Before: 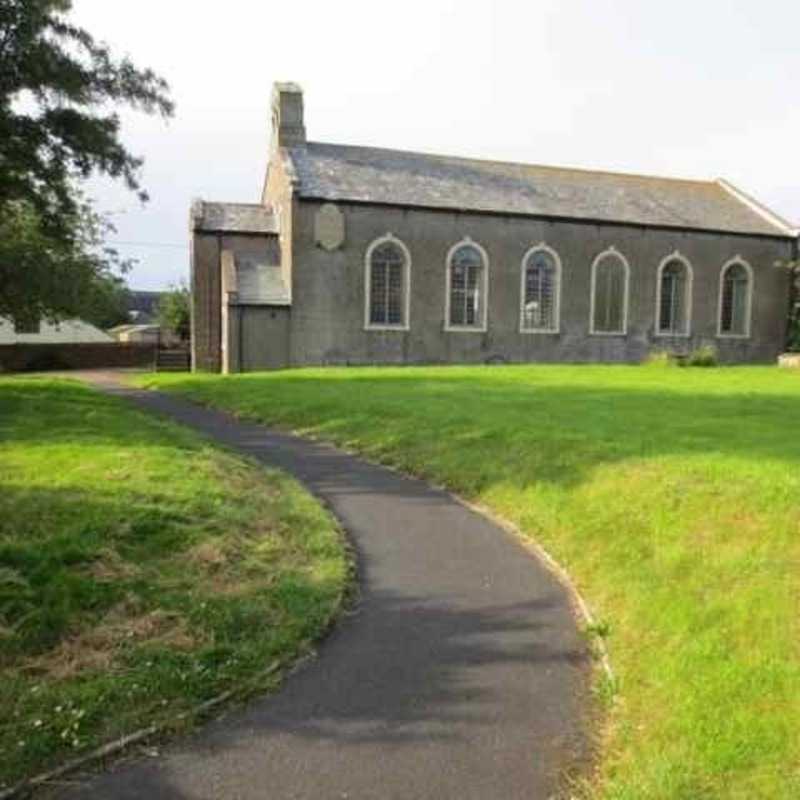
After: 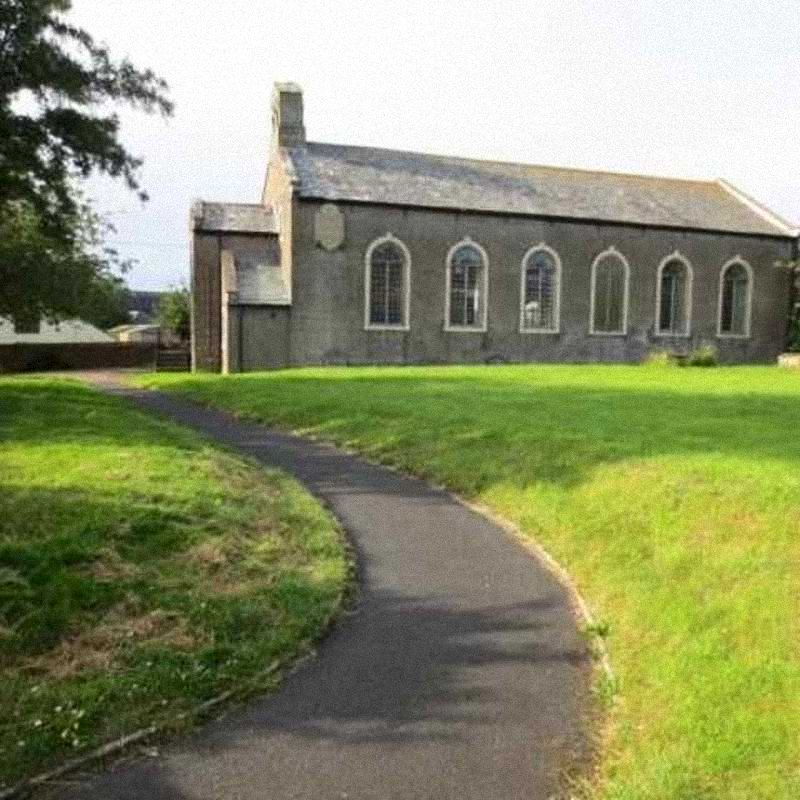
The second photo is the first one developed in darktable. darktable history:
grain: mid-tones bias 0%
contrast brightness saturation: contrast 0.14
